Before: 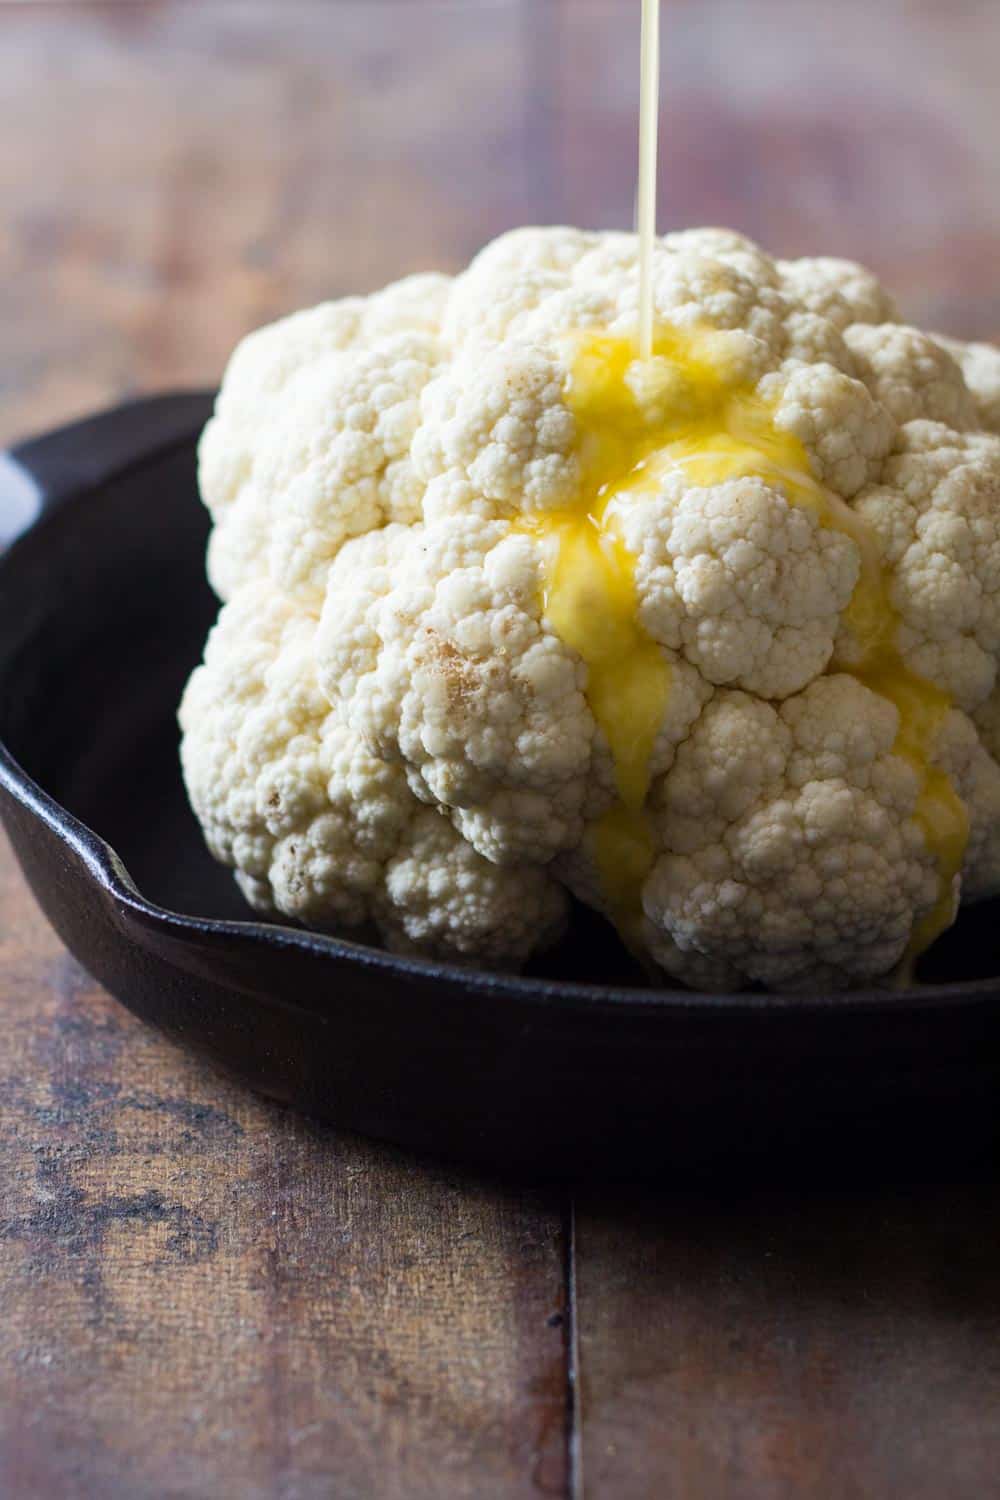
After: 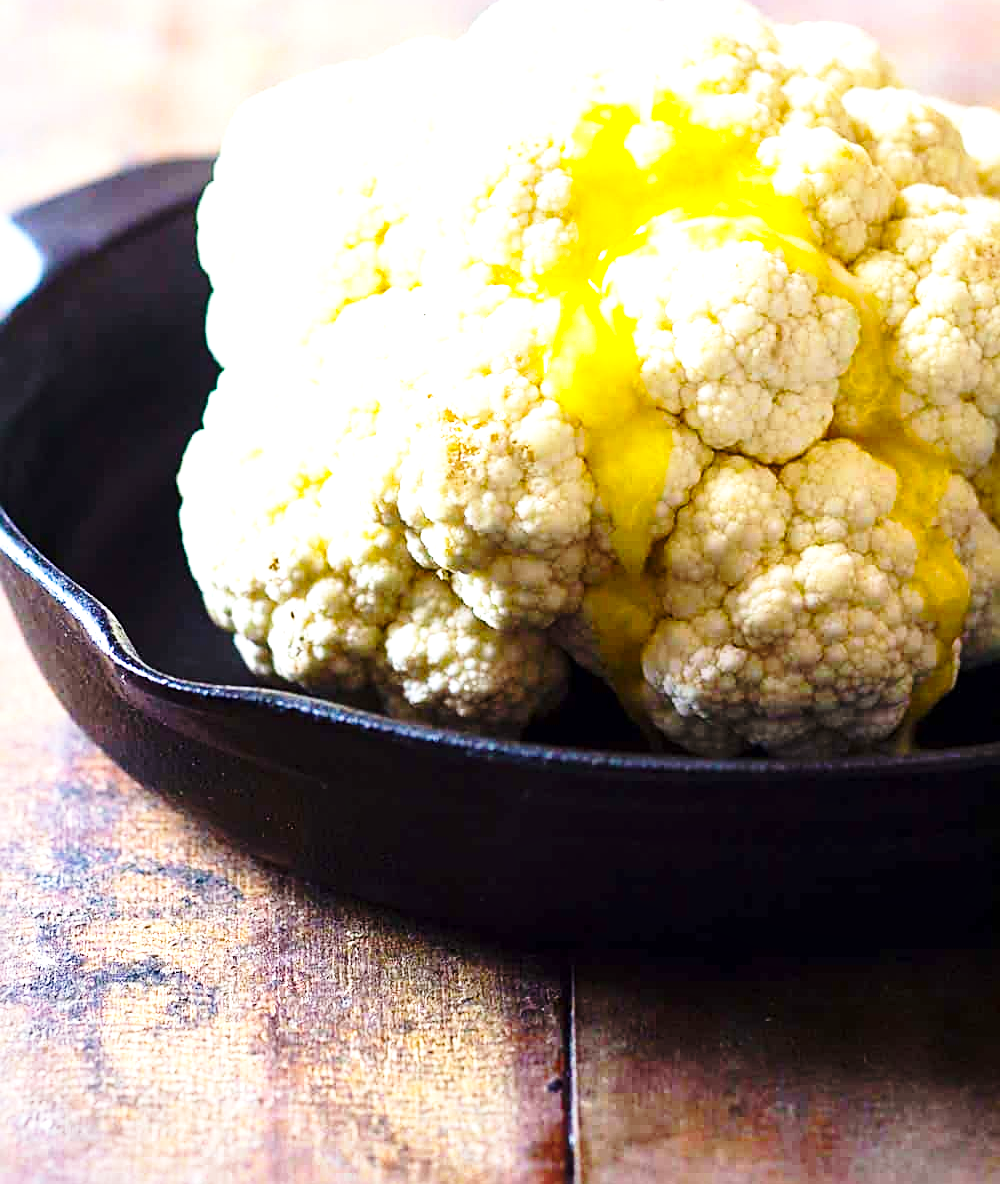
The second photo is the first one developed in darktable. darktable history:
tone equalizer: -8 EV -0.386 EV, -7 EV -0.363 EV, -6 EV -0.312 EV, -5 EV -0.187 EV, -3 EV 0.237 EV, -2 EV 0.326 EV, -1 EV 0.4 EV, +0 EV 0.436 EV, edges refinement/feathering 500, mask exposure compensation -1.57 EV, preserve details no
crop and rotate: top 15.7%, bottom 5.344%
color balance rgb: perceptual saturation grading › global saturation 31.231%, global vibrance 20%
sharpen: on, module defaults
base curve: curves: ch0 [(0, 0) (0.028, 0.03) (0.121, 0.232) (0.46, 0.748) (0.859, 0.968) (1, 1)], preserve colors none
exposure: black level correction 0, exposure 1 EV, compensate exposure bias true, compensate highlight preservation false
local contrast: mode bilateral grid, contrast 19, coarseness 50, detail 120%, midtone range 0.2
